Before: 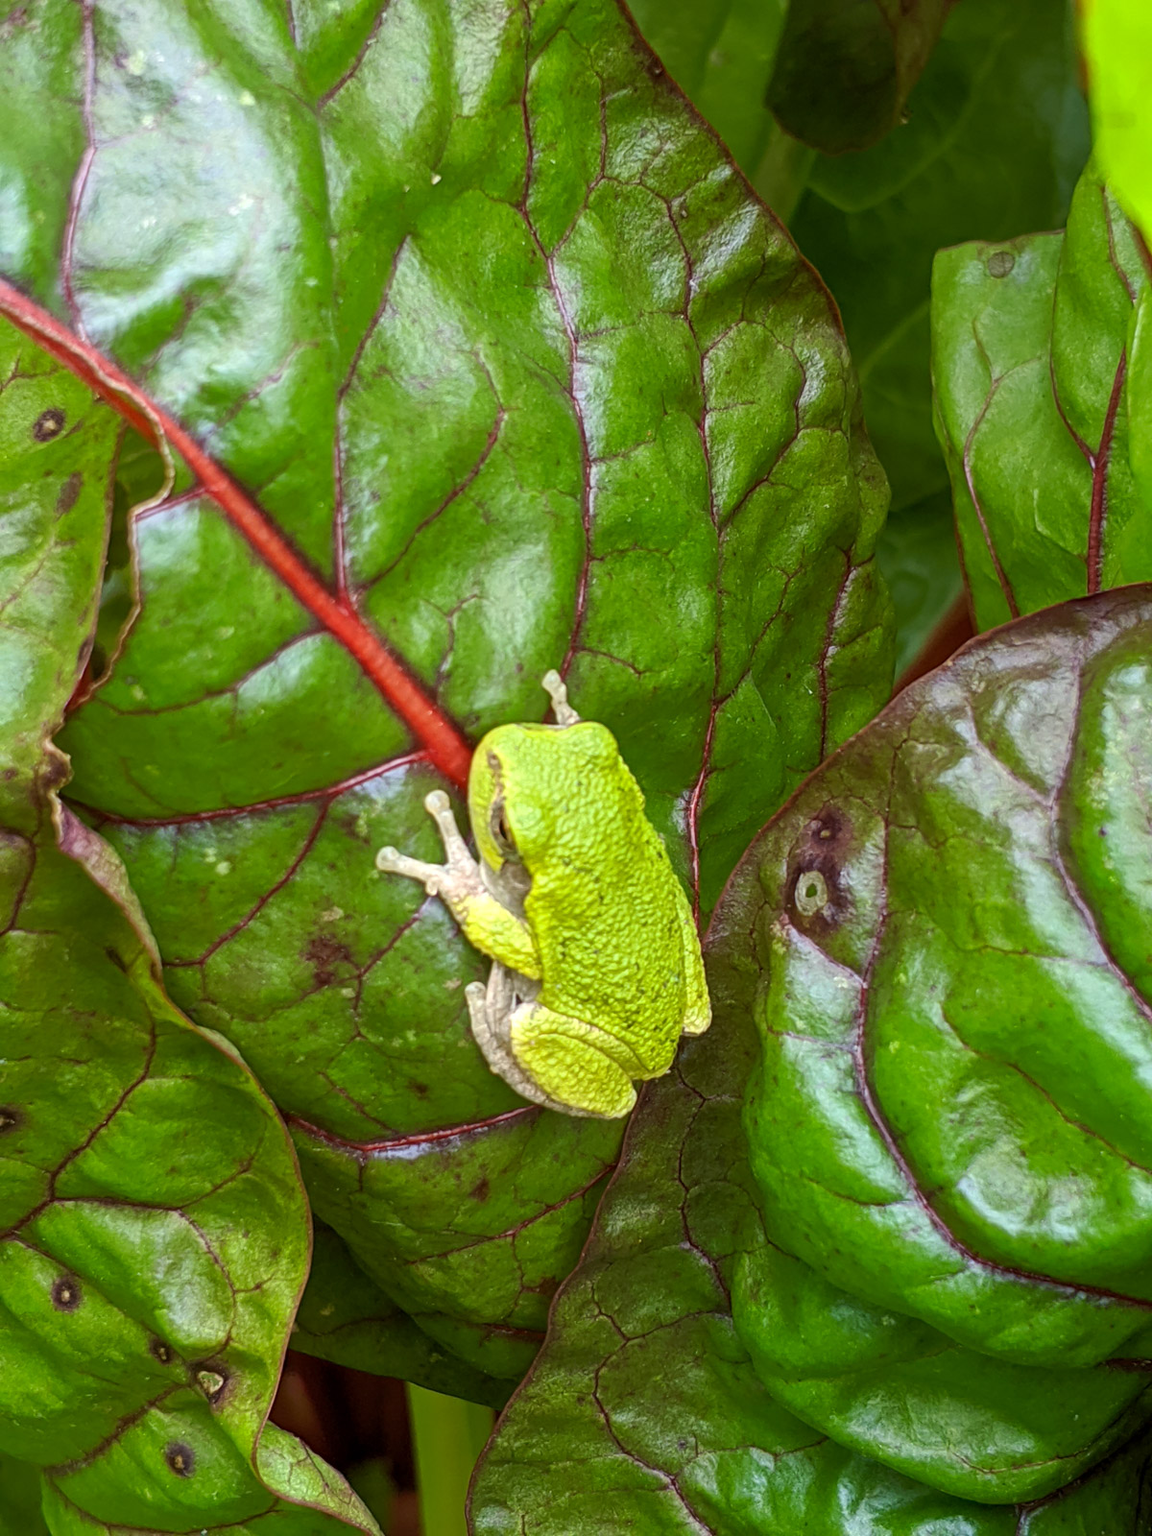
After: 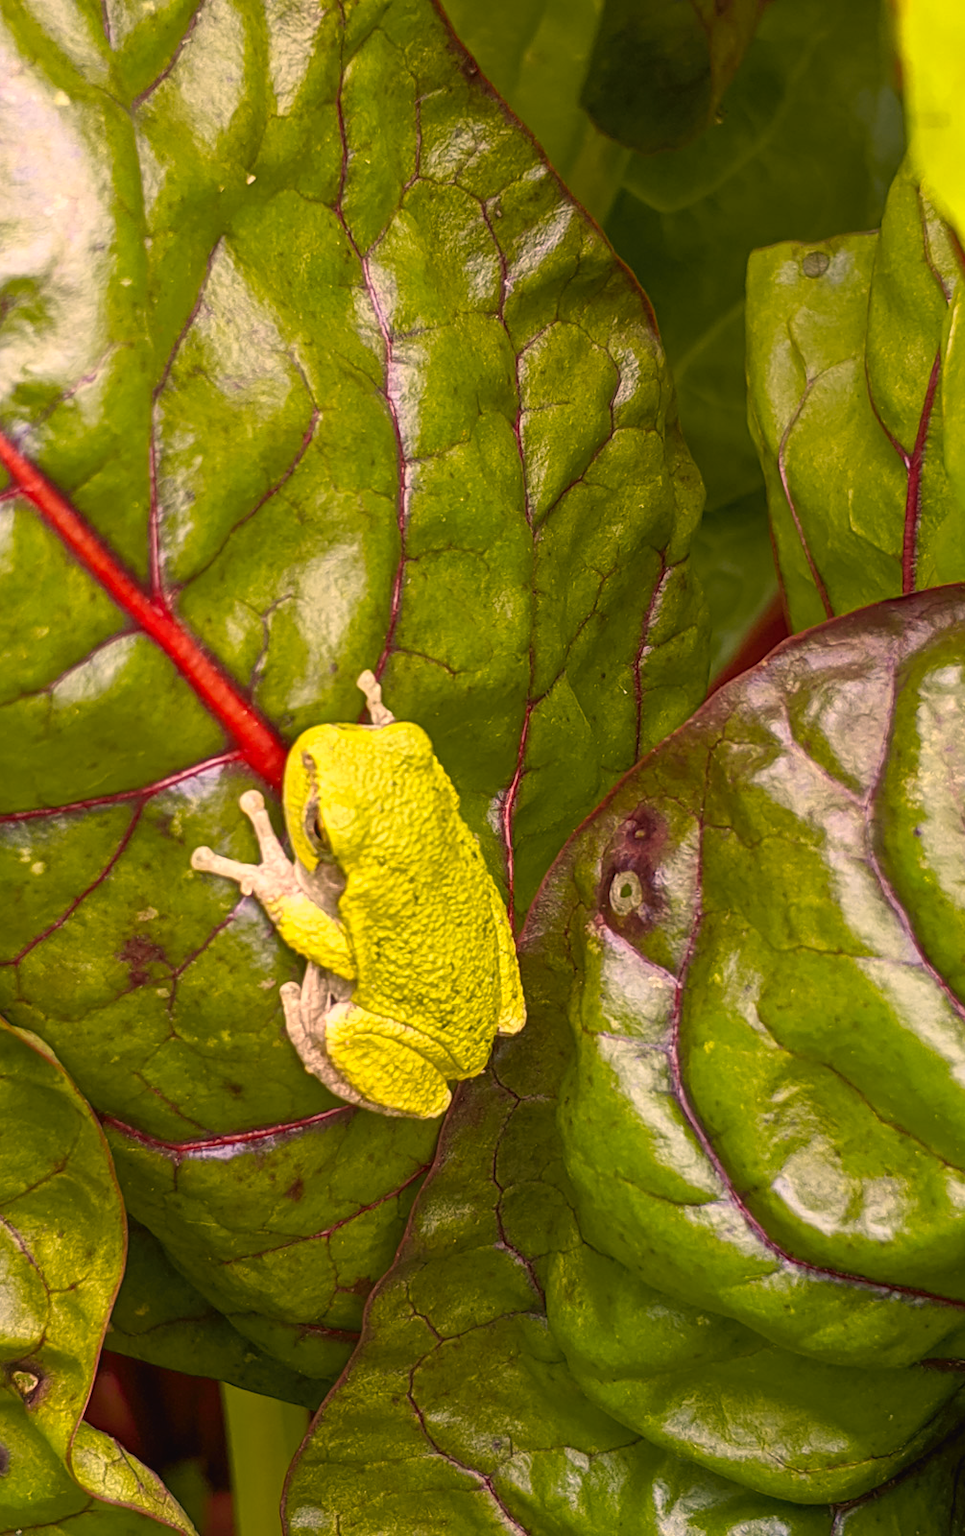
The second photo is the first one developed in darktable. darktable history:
tone curve: curves: ch0 [(0, 0.024) (0.119, 0.146) (0.474, 0.464) (0.718, 0.721) (0.817, 0.839) (1, 0.998)]; ch1 [(0, 0) (0.377, 0.416) (0.439, 0.451) (0.477, 0.477) (0.501, 0.503) (0.538, 0.544) (0.58, 0.602) (0.664, 0.676) (0.783, 0.804) (1, 1)]; ch2 [(0, 0) (0.38, 0.405) (0.463, 0.456) (0.498, 0.497) (0.524, 0.535) (0.578, 0.576) (0.648, 0.665) (1, 1)], color space Lab, independent channels, preserve colors none
color correction: highlights a* 21.16, highlights b* 19.61
crop: left 16.145%
